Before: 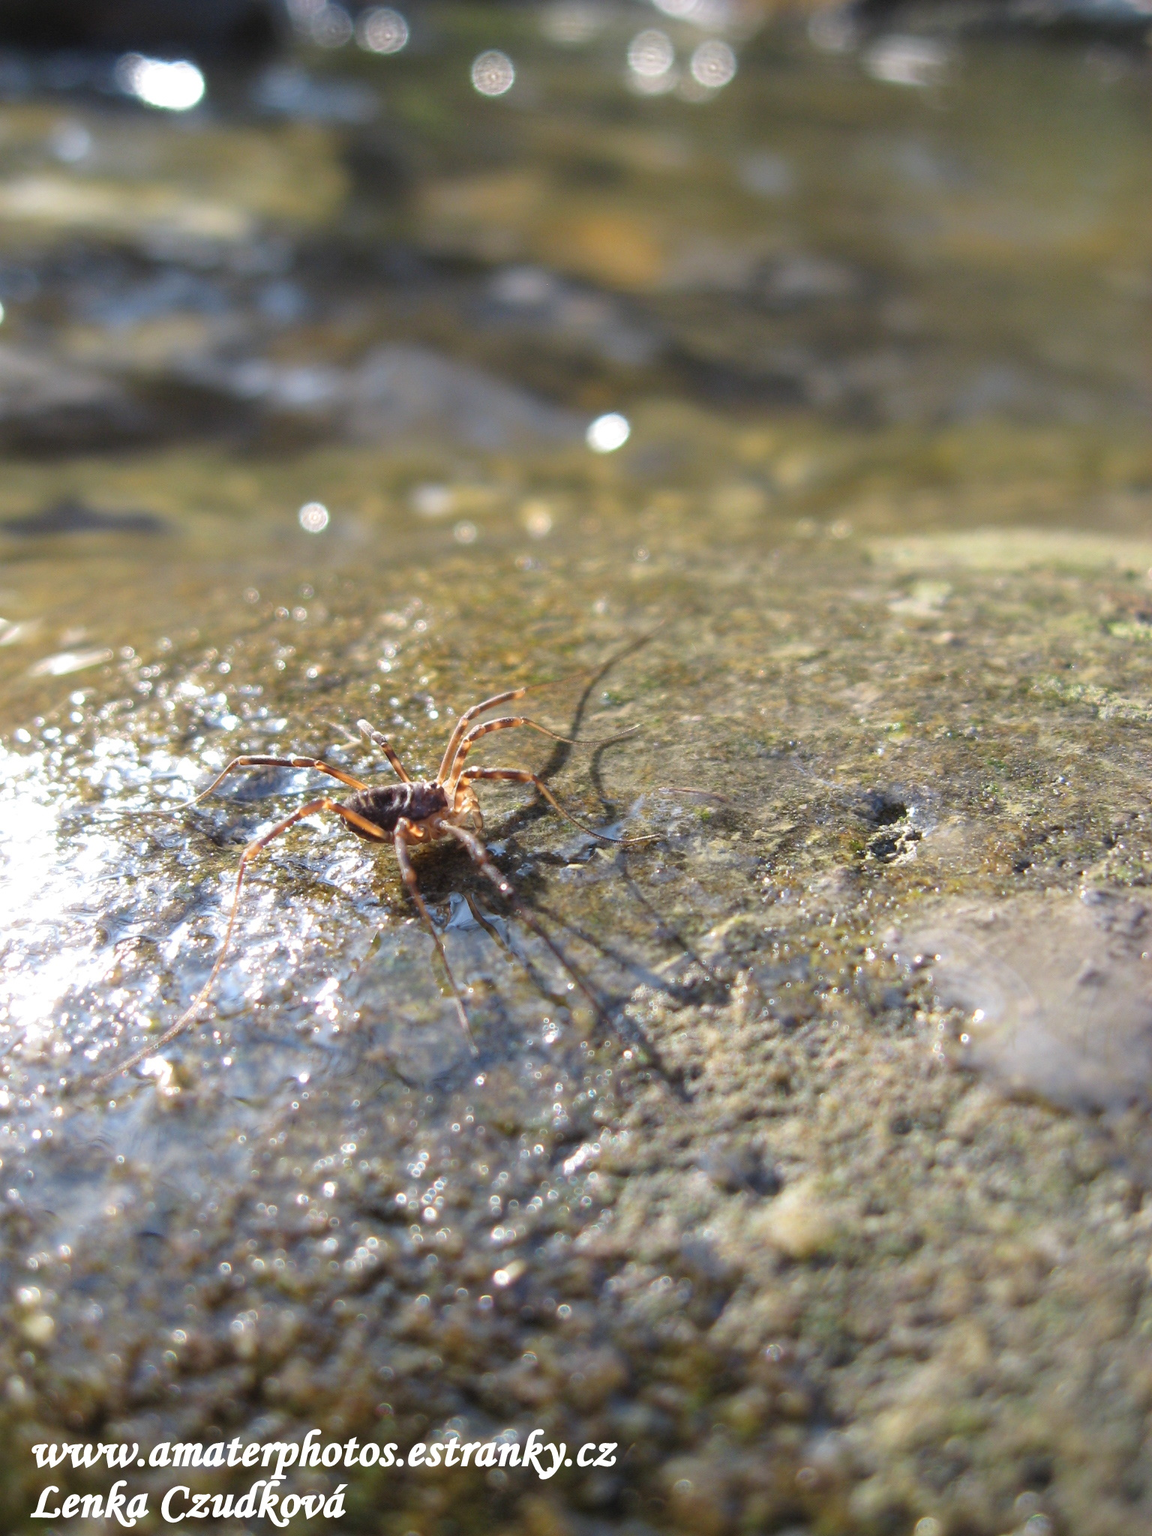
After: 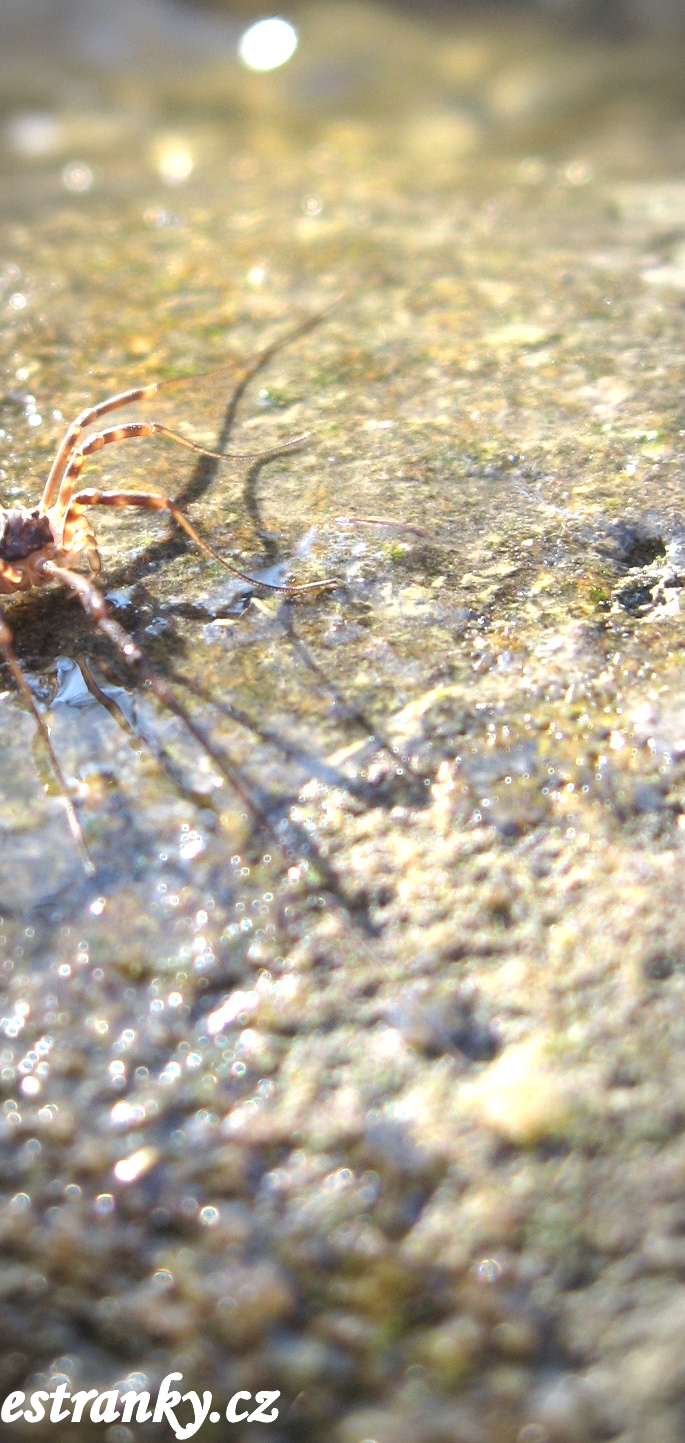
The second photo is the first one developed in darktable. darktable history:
crop: left 35.361%, top 26.069%, right 19.999%, bottom 3.436%
vignetting: fall-off radius 60.17%, automatic ratio true
exposure: exposure 1.001 EV, compensate highlight preservation false
